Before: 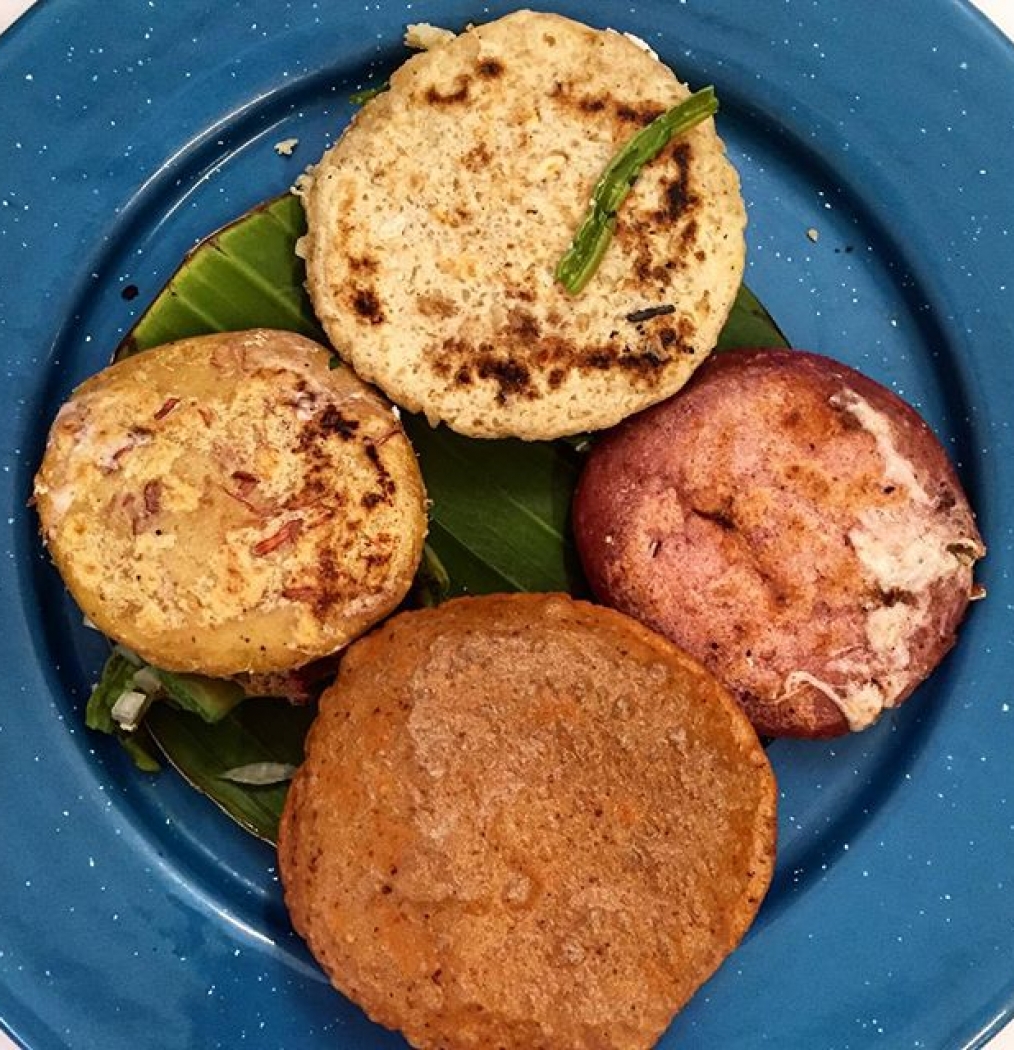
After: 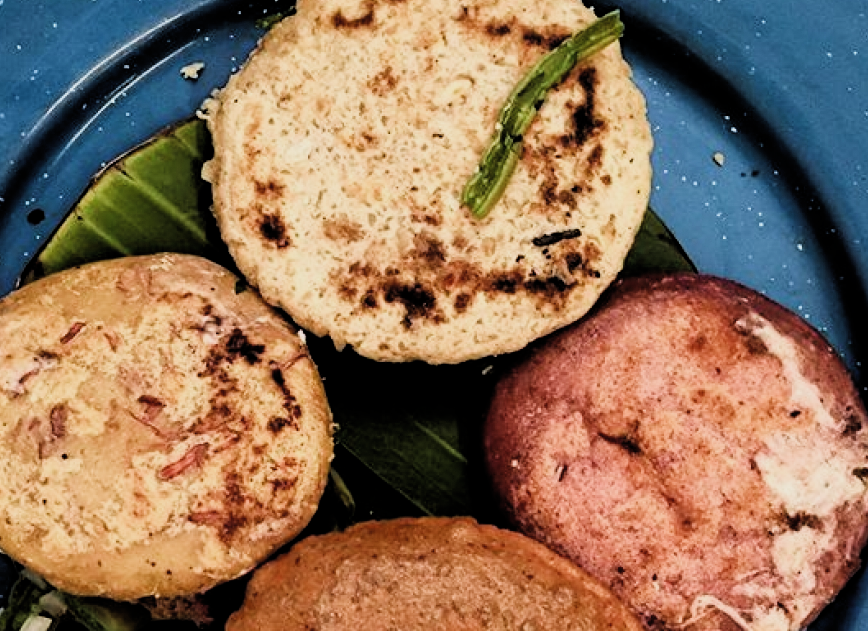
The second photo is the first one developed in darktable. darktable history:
filmic rgb: black relative exposure -4.97 EV, white relative exposure 3.97 EV, hardness 2.9, contrast 1.396, color science v4 (2020), contrast in shadows soft, contrast in highlights soft
crop and rotate: left 9.354%, top 7.317%, right 4.976%, bottom 32.529%
